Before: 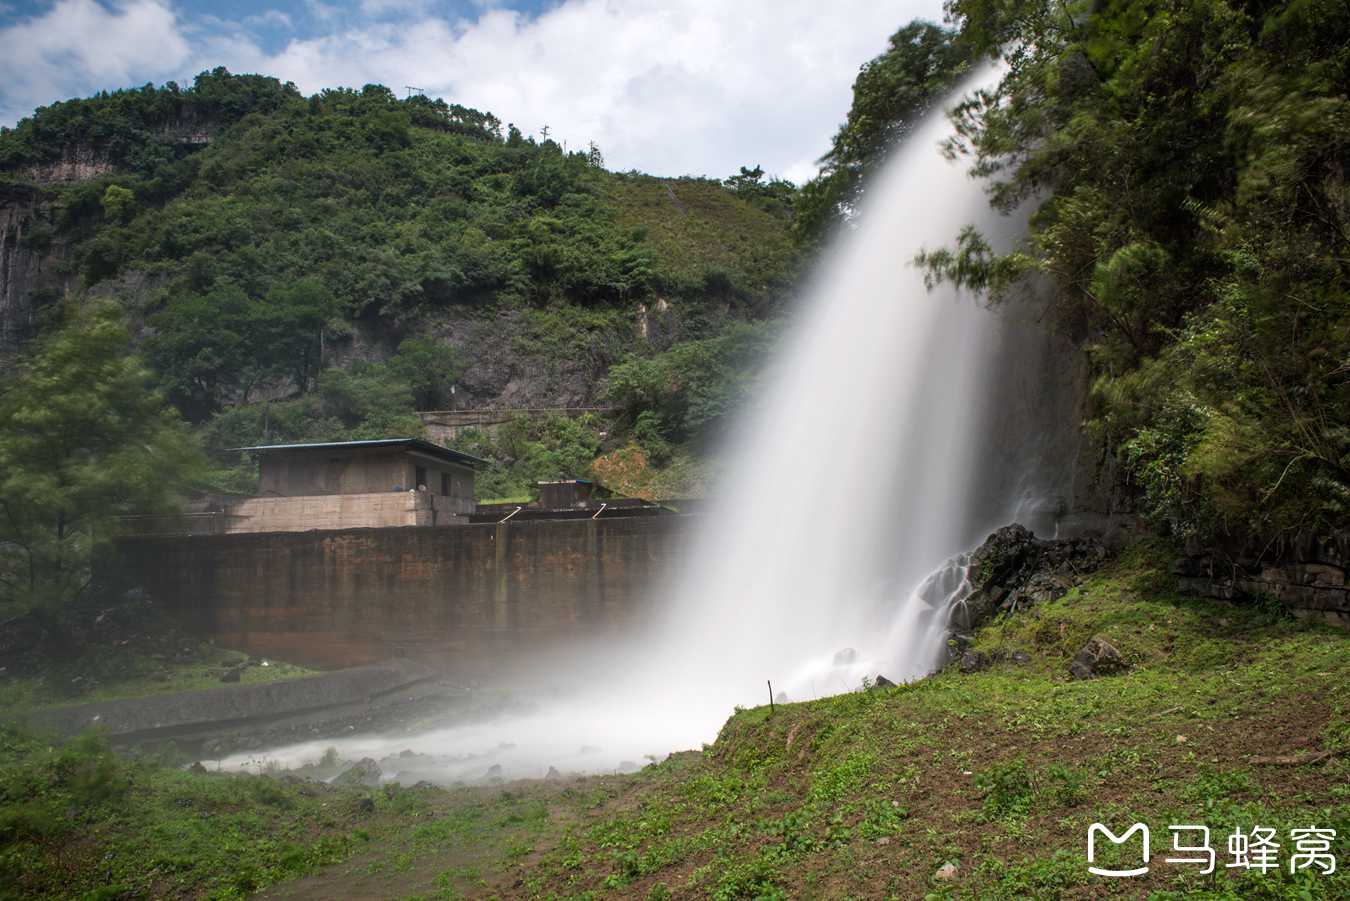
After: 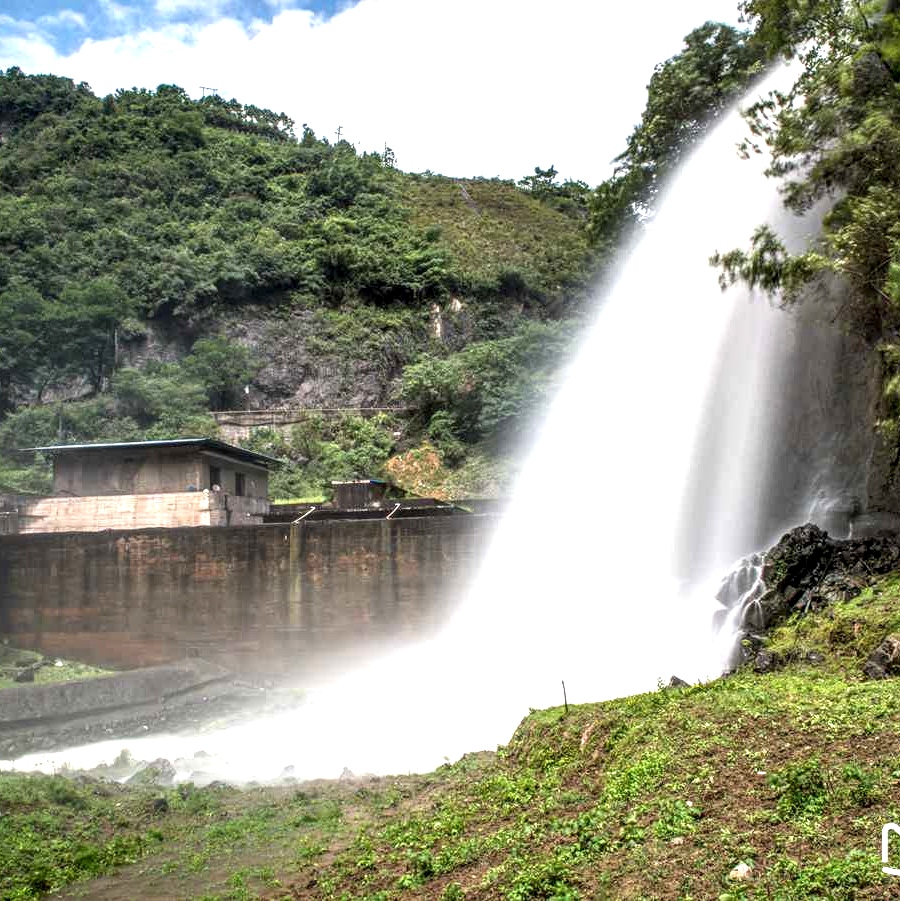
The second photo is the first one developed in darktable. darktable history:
exposure: exposure 0.911 EV, compensate exposure bias true, compensate highlight preservation false
contrast brightness saturation: contrast -0.023, brightness -0.007, saturation 0.029
local contrast: highlights 64%, shadows 54%, detail 168%, midtone range 0.517
crop and rotate: left 15.322%, right 18.009%
